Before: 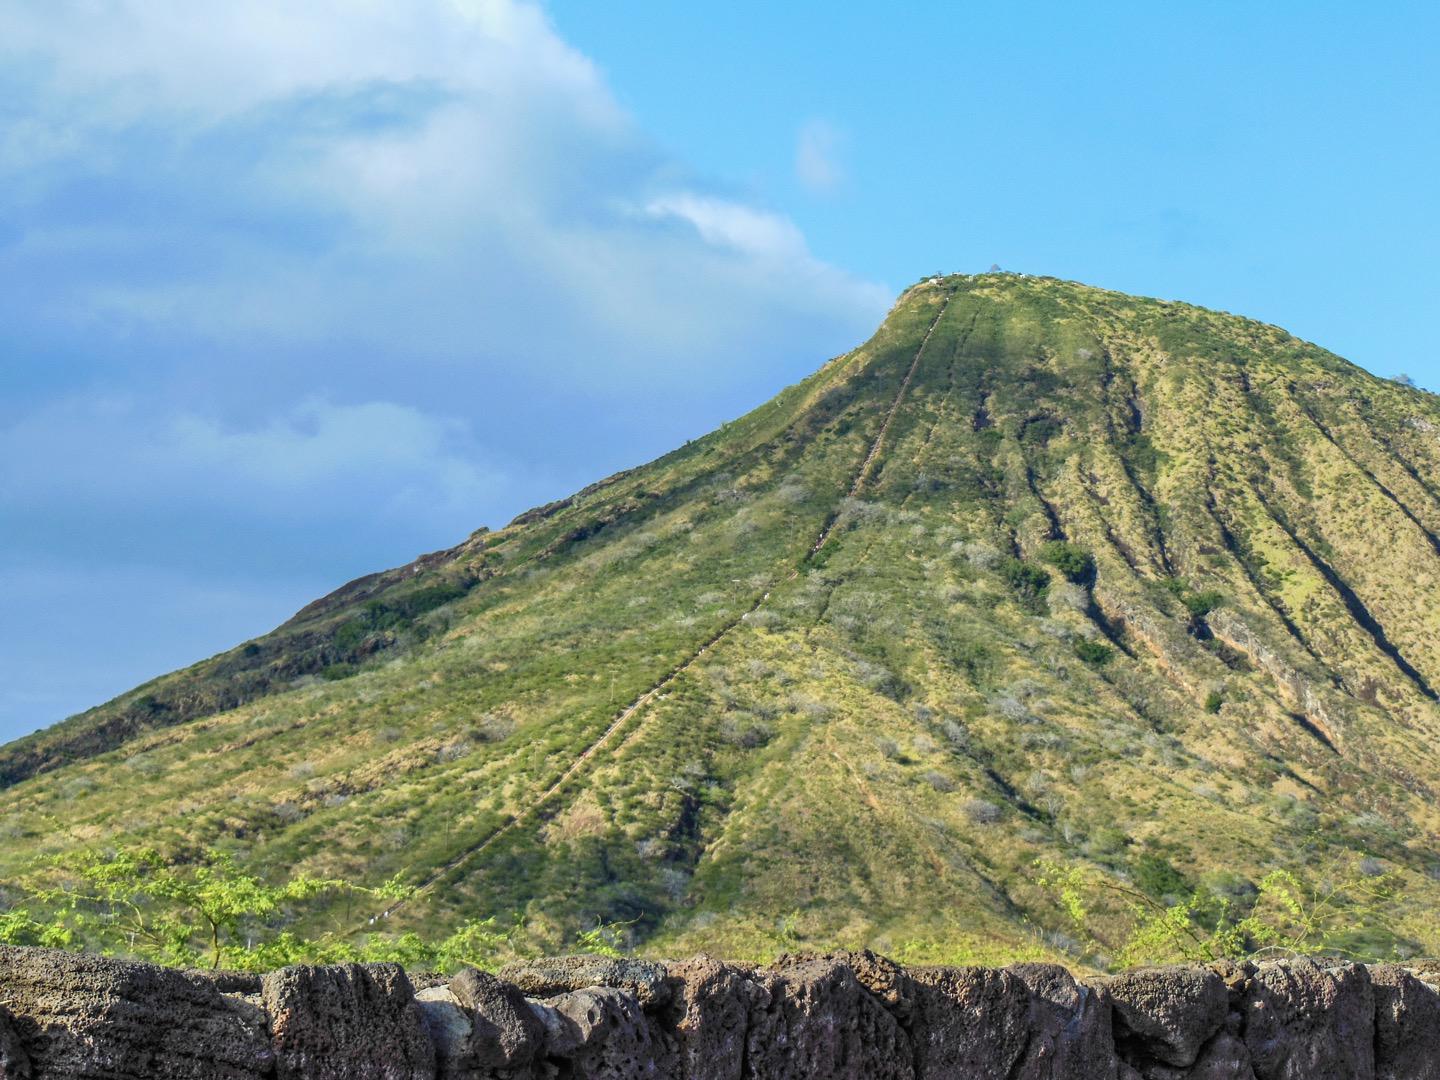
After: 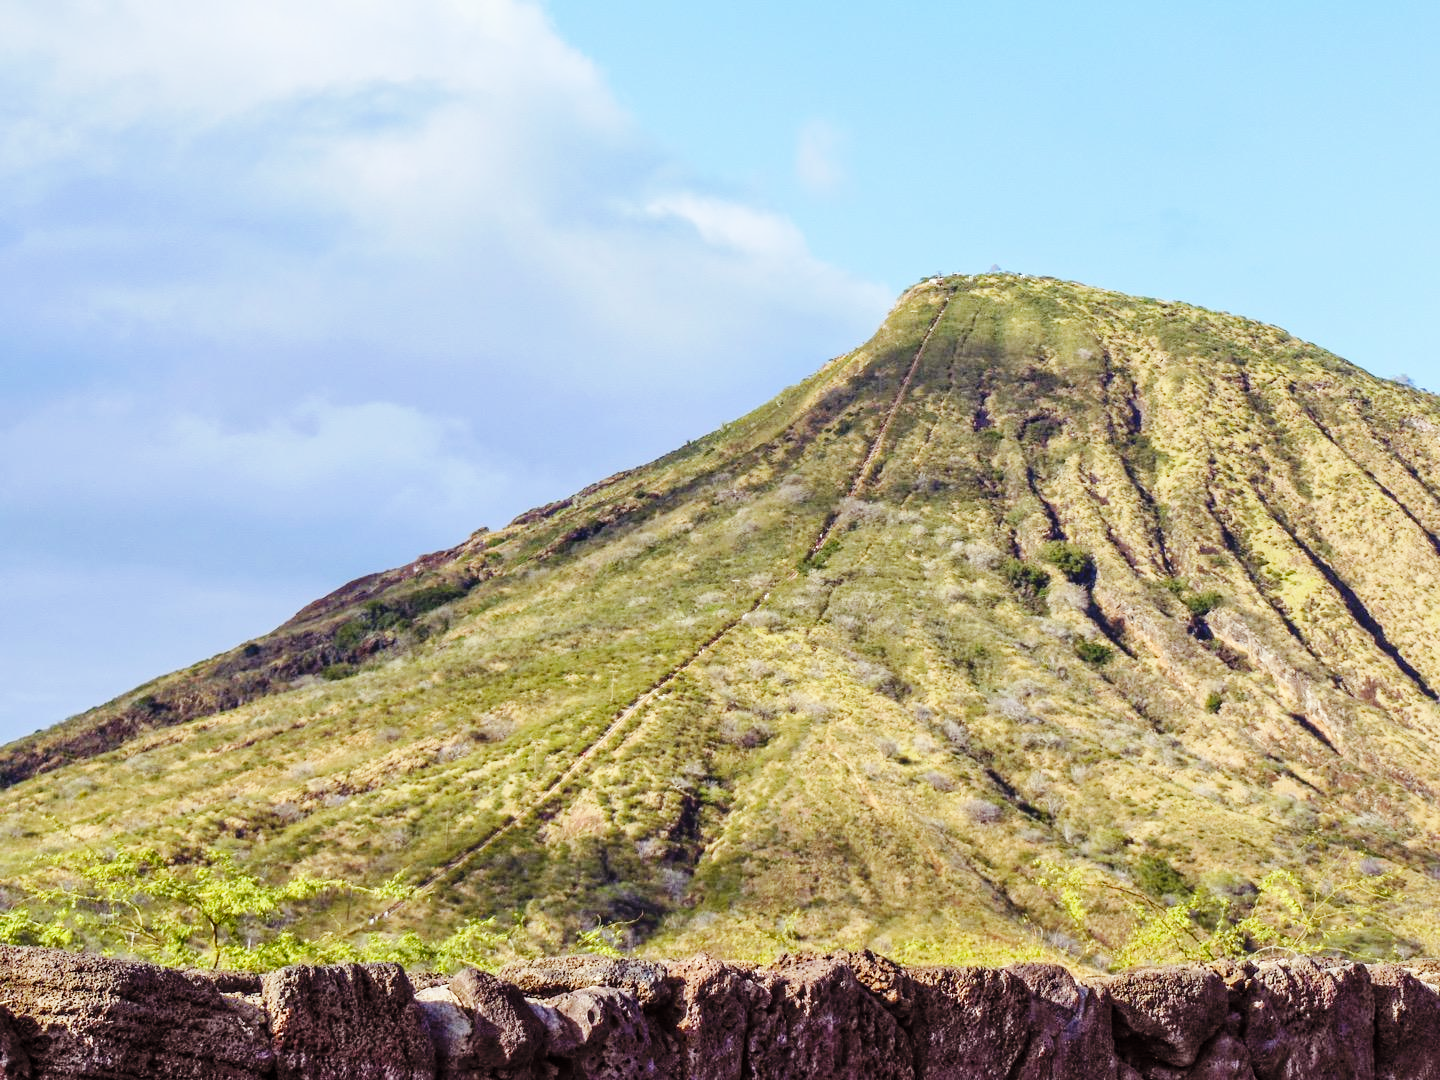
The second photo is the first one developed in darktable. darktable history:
tone equalizer: on, module defaults
base curve: curves: ch0 [(0, 0) (0.036, 0.025) (0.121, 0.166) (0.206, 0.329) (0.605, 0.79) (1, 1)], preserve colors none
rgb levels: mode RGB, independent channels, levels [[0, 0.474, 1], [0, 0.5, 1], [0, 0.5, 1]]
